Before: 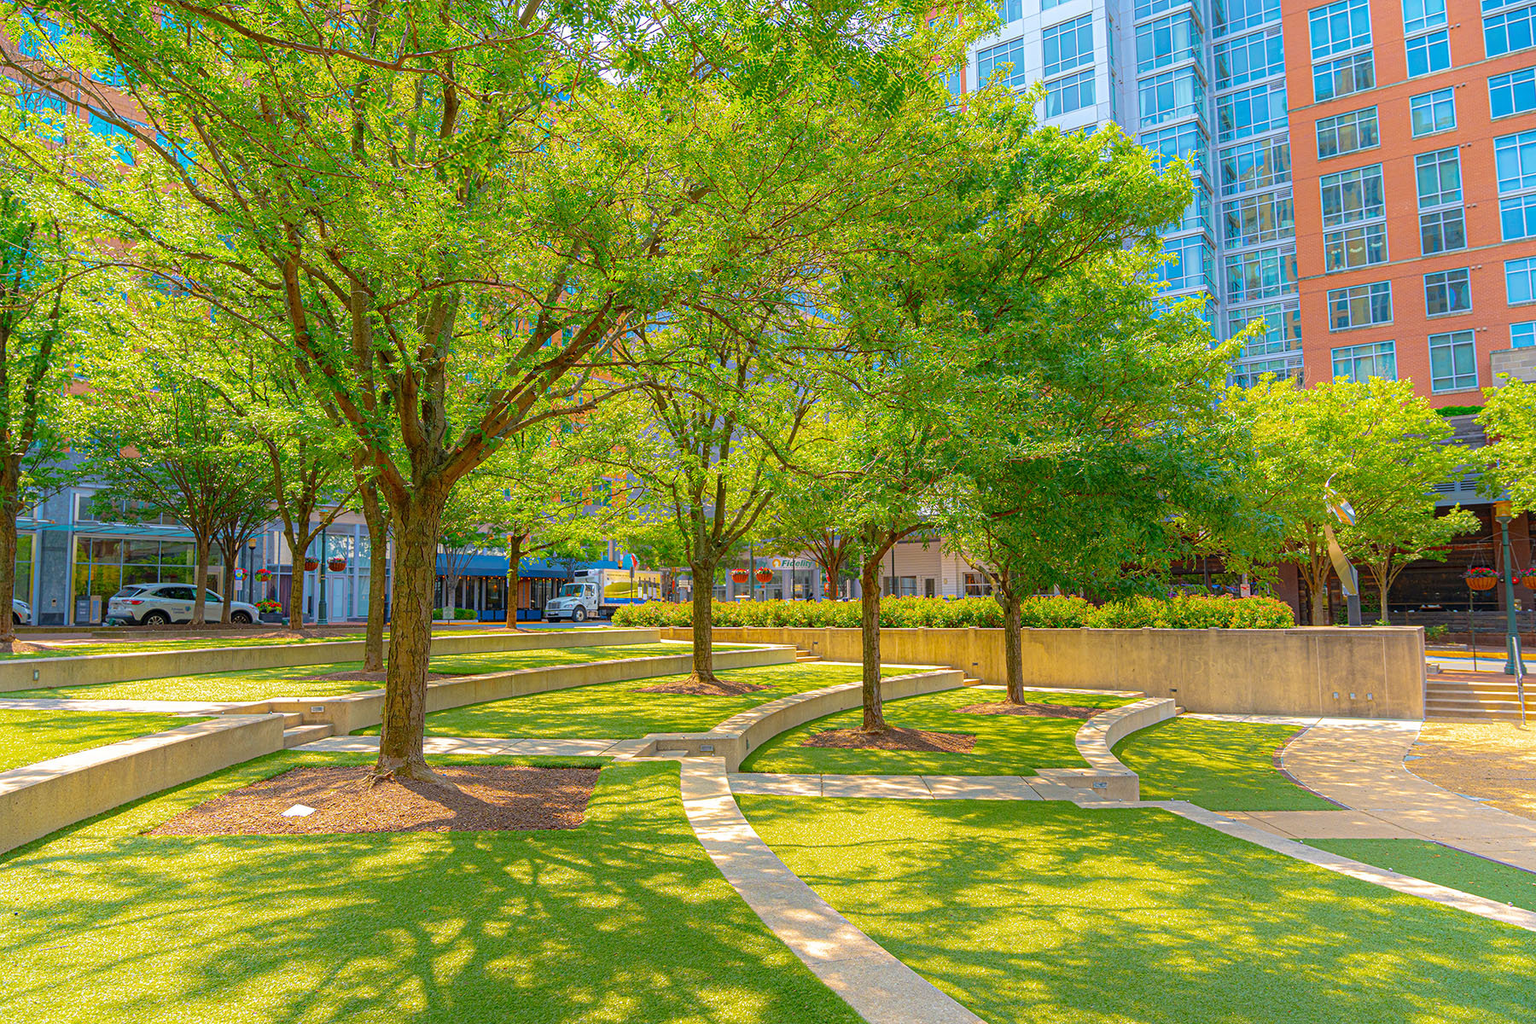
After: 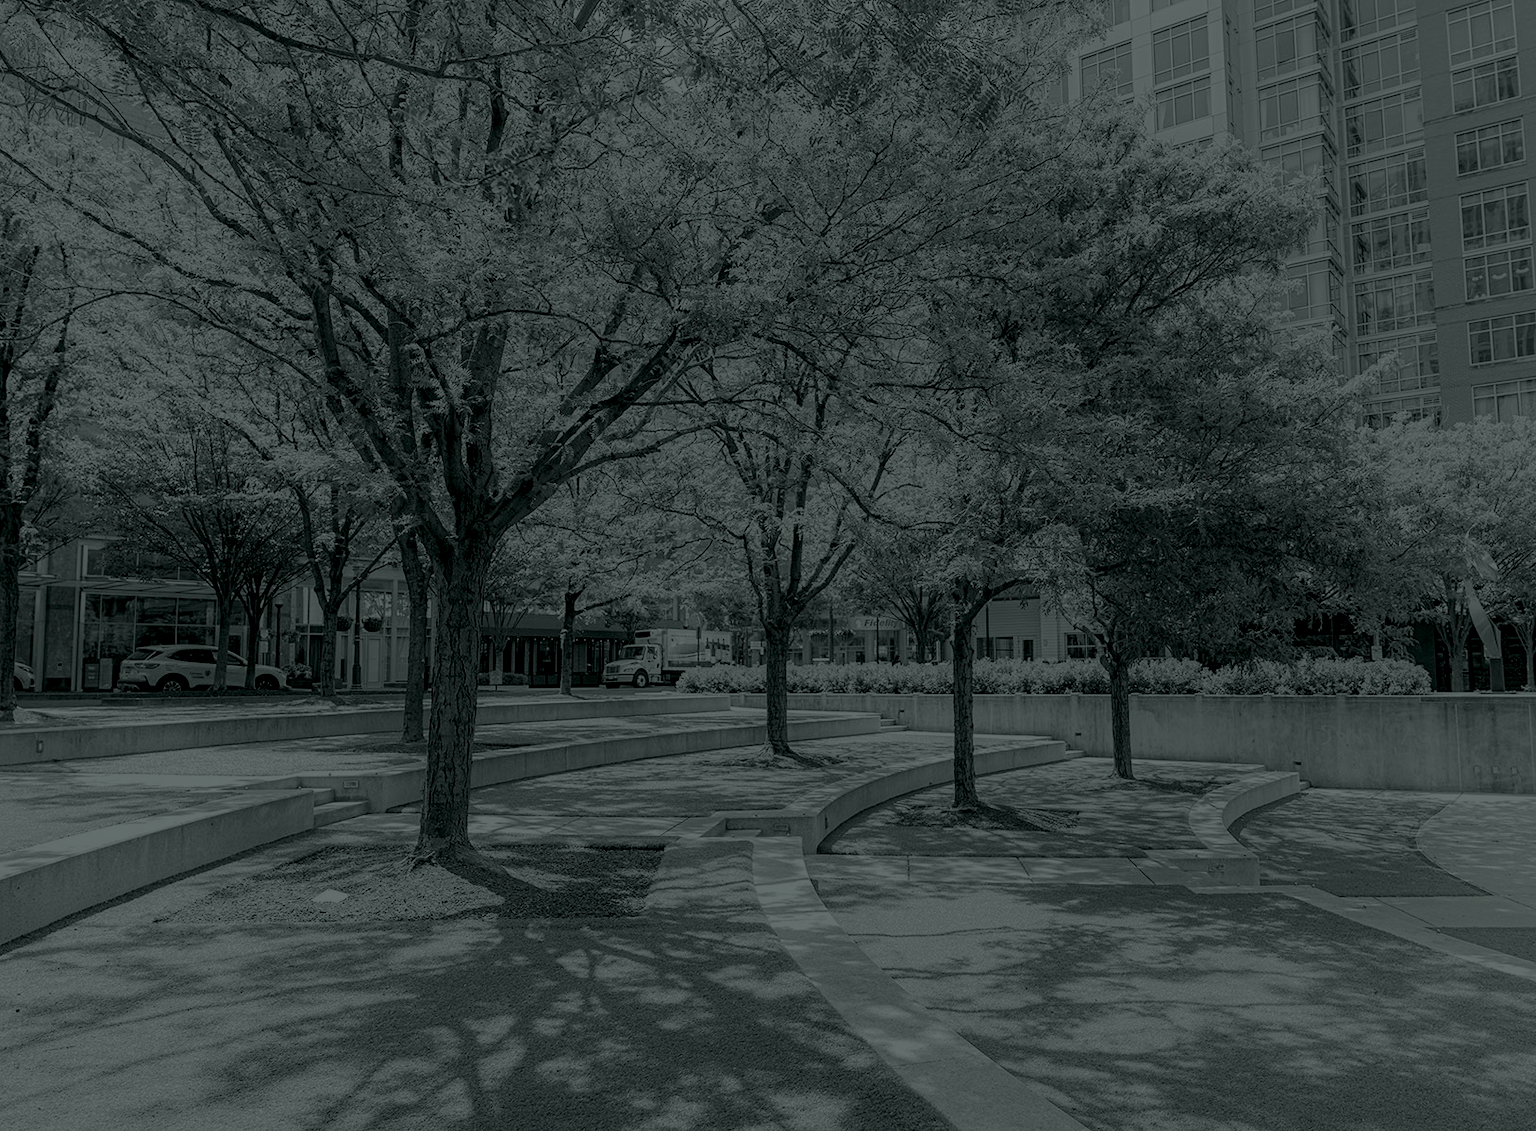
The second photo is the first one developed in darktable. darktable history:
exposure: black level correction 0, exposure 0.7 EV, compensate exposure bias true, compensate highlight preservation false
crop: right 9.509%, bottom 0.031%
colorize: hue 90°, saturation 19%, lightness 1.59%, version 1
contrast brightness saturation: contrast 0.22
